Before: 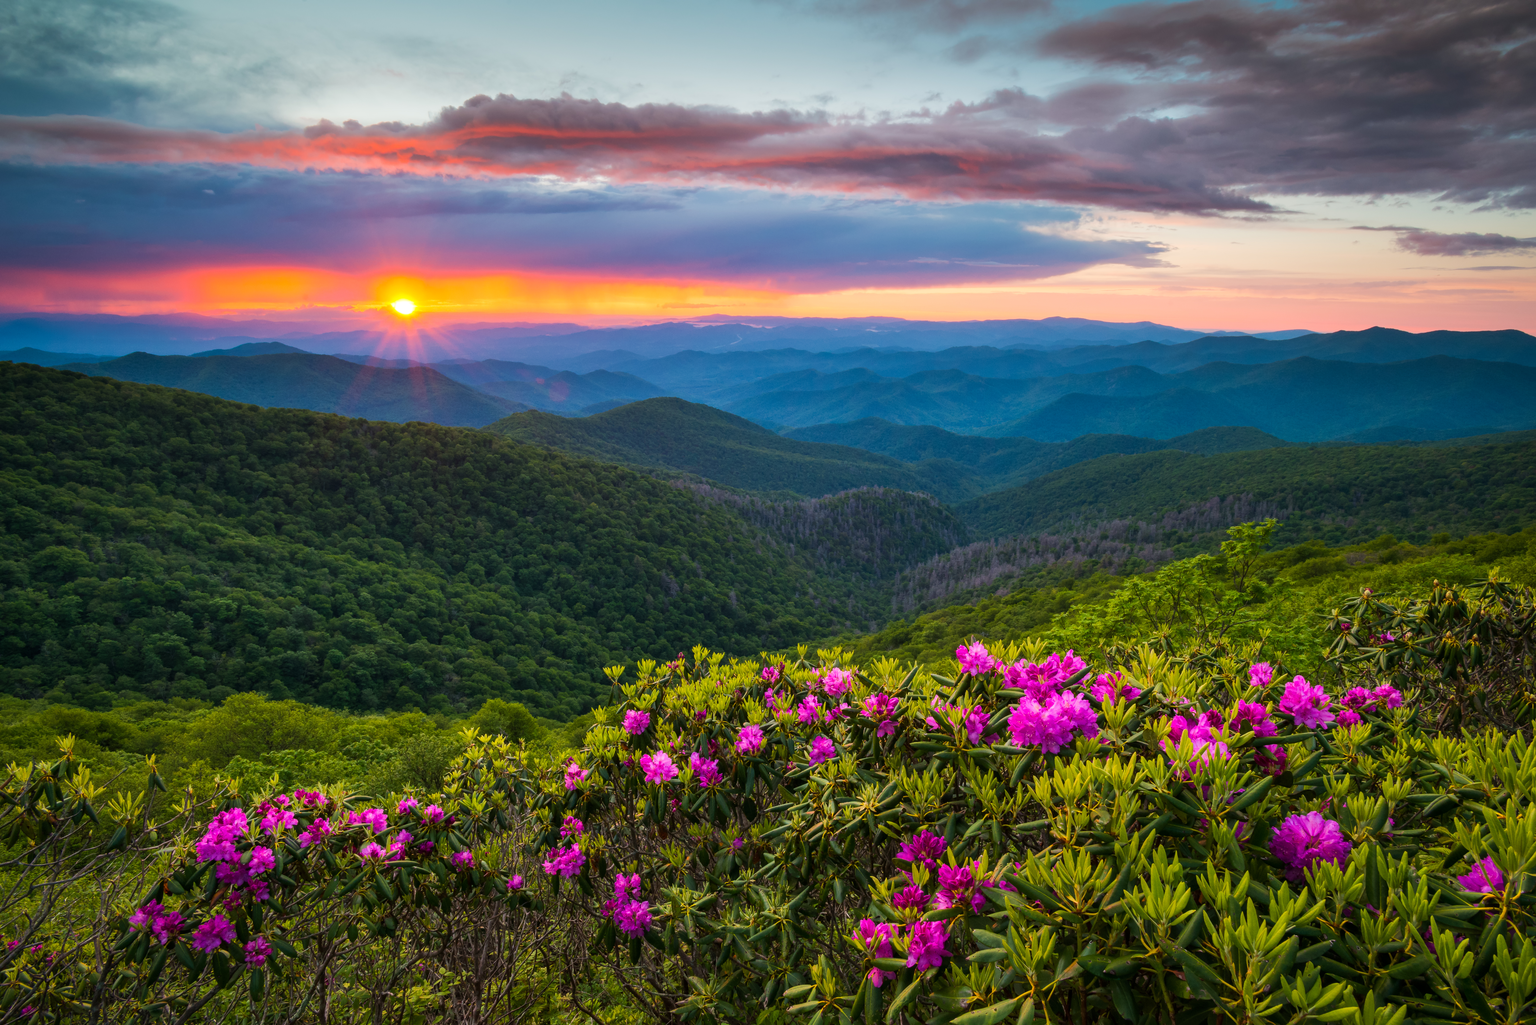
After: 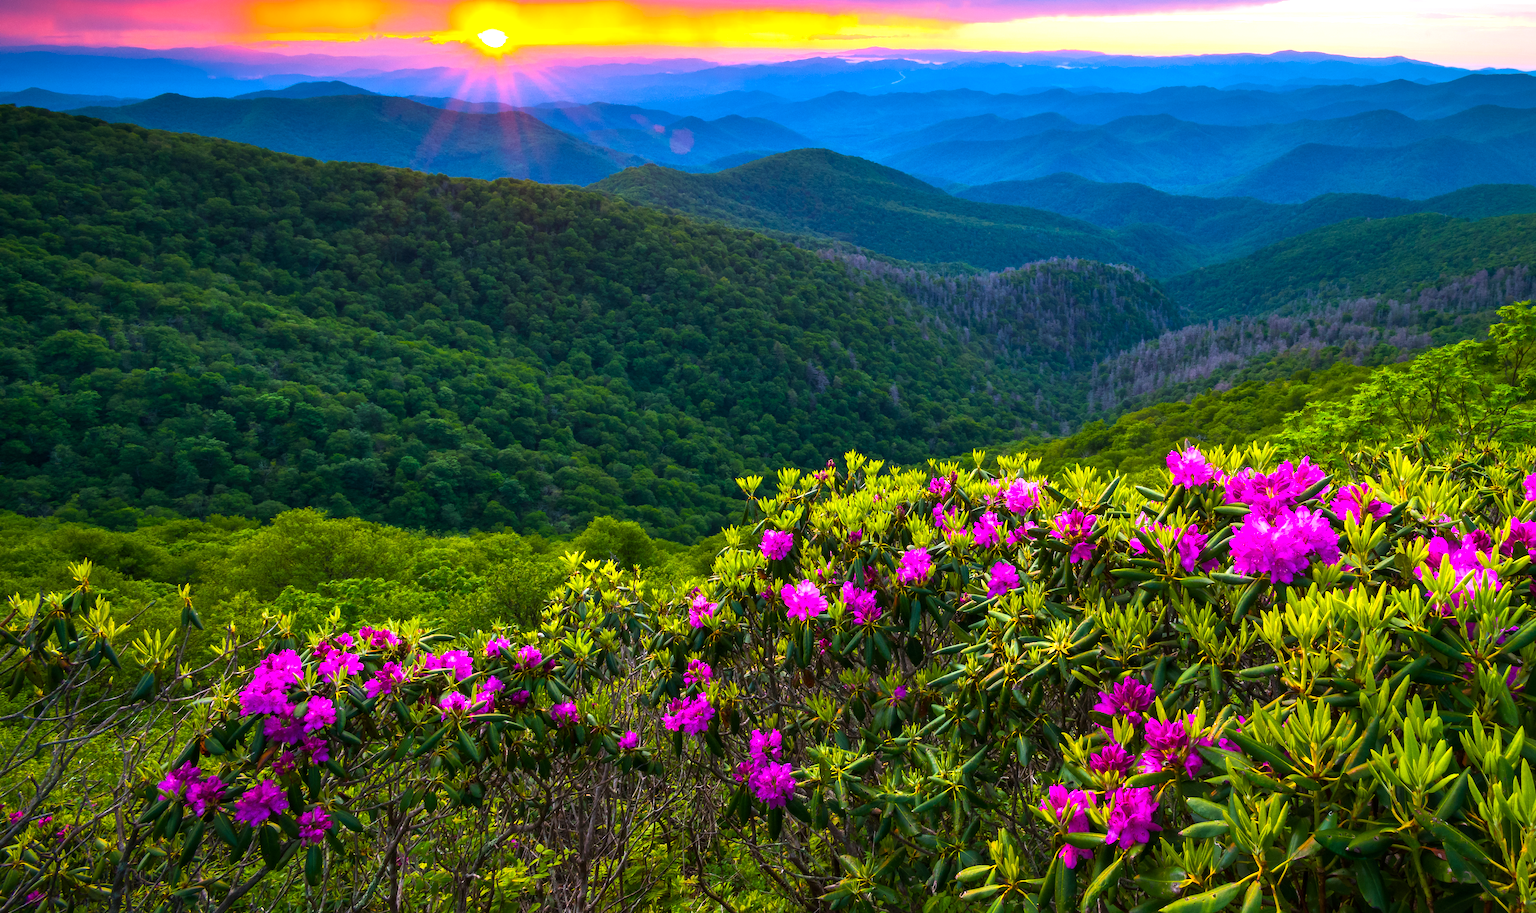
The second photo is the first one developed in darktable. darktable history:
color calibration: gray › normalize channels true, x 0.372, y 0.386, temperature 4286.38 K, gamut compression 0.016
color balance rgb: perceptual saturation grading › global saturation 18.056%, perceptual brilliance grading › global brilliance 12.736%, perceptual brilliance grading › highlights 15.201%, global vibrance 23.877%
crop: top 26.917%, right 18.002%
